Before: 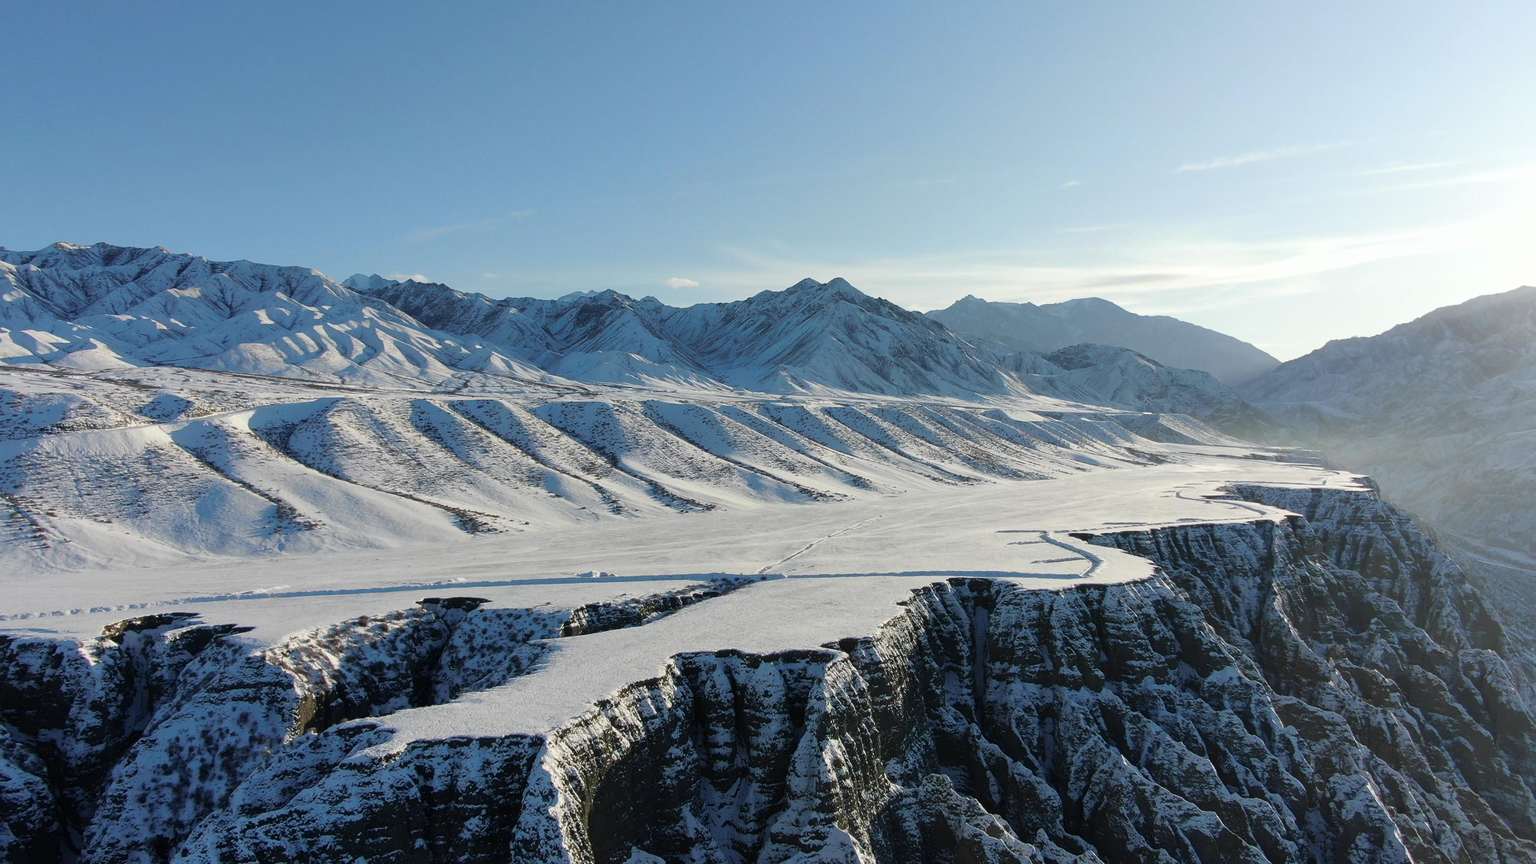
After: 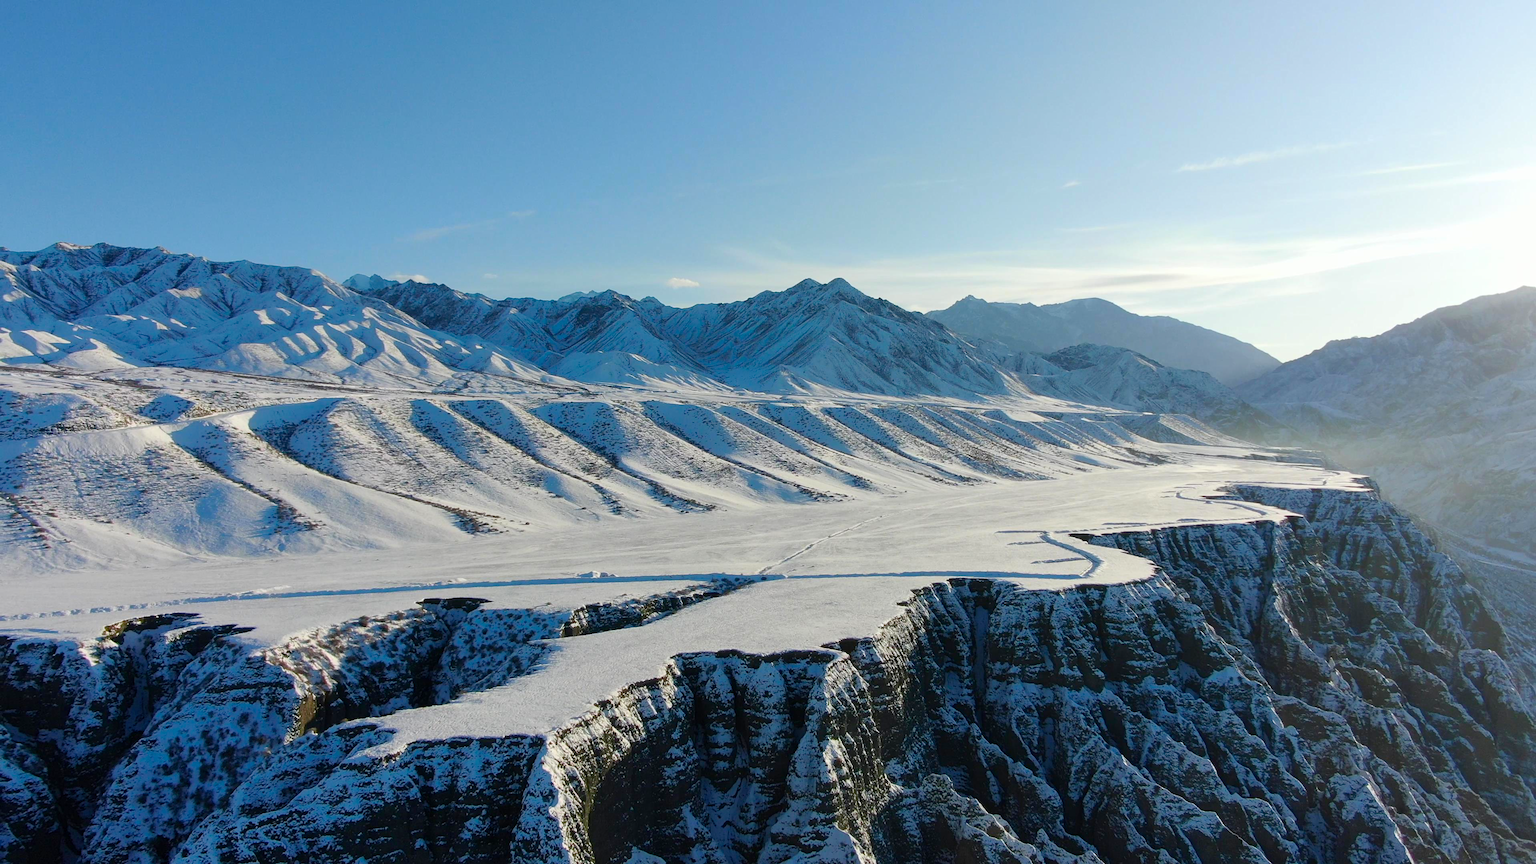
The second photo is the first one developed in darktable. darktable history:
color balance rgb: perceptual saturation grading › global saturation 34.679%, perceptual saturation grading › highlights -25.414%, perceptual saturation grading › shadows 26.139%, global vibrance 15.179%
